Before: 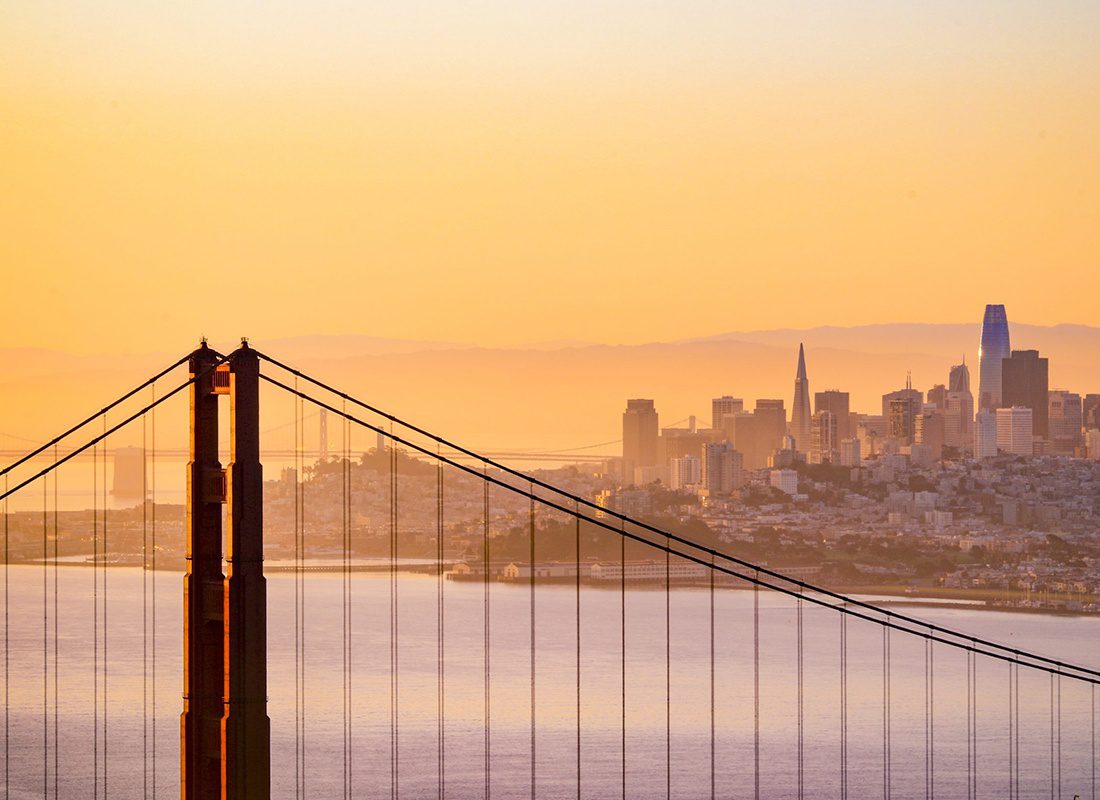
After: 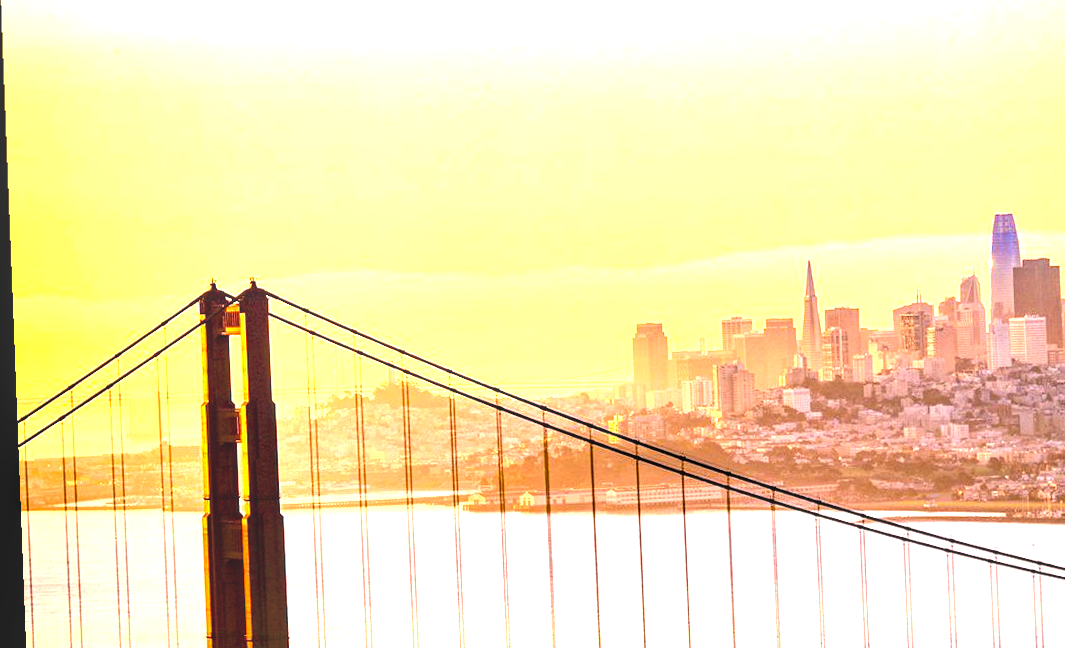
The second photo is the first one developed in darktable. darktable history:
rotate and perspective: rotation -2.22°, lens shift (horizontal) -0.022, automatic cropping off
color balance rgb: linear chroma grading › shadows -8%, linear chroma grading › global chroma 10%, perceptual saturation grading › global saturation 2%, perceptual saturation grading › highlights -2%, perceptual saturation grading › mid-tones 4%, perceptual saturation grading › shadows 8%, perceptual brilliance grading › global brilliance 2%, perceptual brilliance grading › highlights -4%, global vibrance 16%, saturation formula JzAzBz (2021)
tone equalizer: -8 EV -0.75 EV, -7 EV -0.7 EV, -6 EV -0.6 EV, -5 EV -0.4 EV, -3 EV 0.4 EV, -2 EV 0.6 EV, -1 EV 0.7 EV, +0 EV 0.75 EV, edges refinement/feathering 500, mask exposure compensation -1.57 EV, preserve details no
exposure: black level correction 0.001, exposure 1.116 EV, compensate highlight preservation false
white balance: emerald 1
local contrast: on, module defaults
crop and rotate: angle 0.03°, top 11.643%, right 5.651%, bottom 11.189%
color correction: highlights a* -0.137, highlights b* 0.137
